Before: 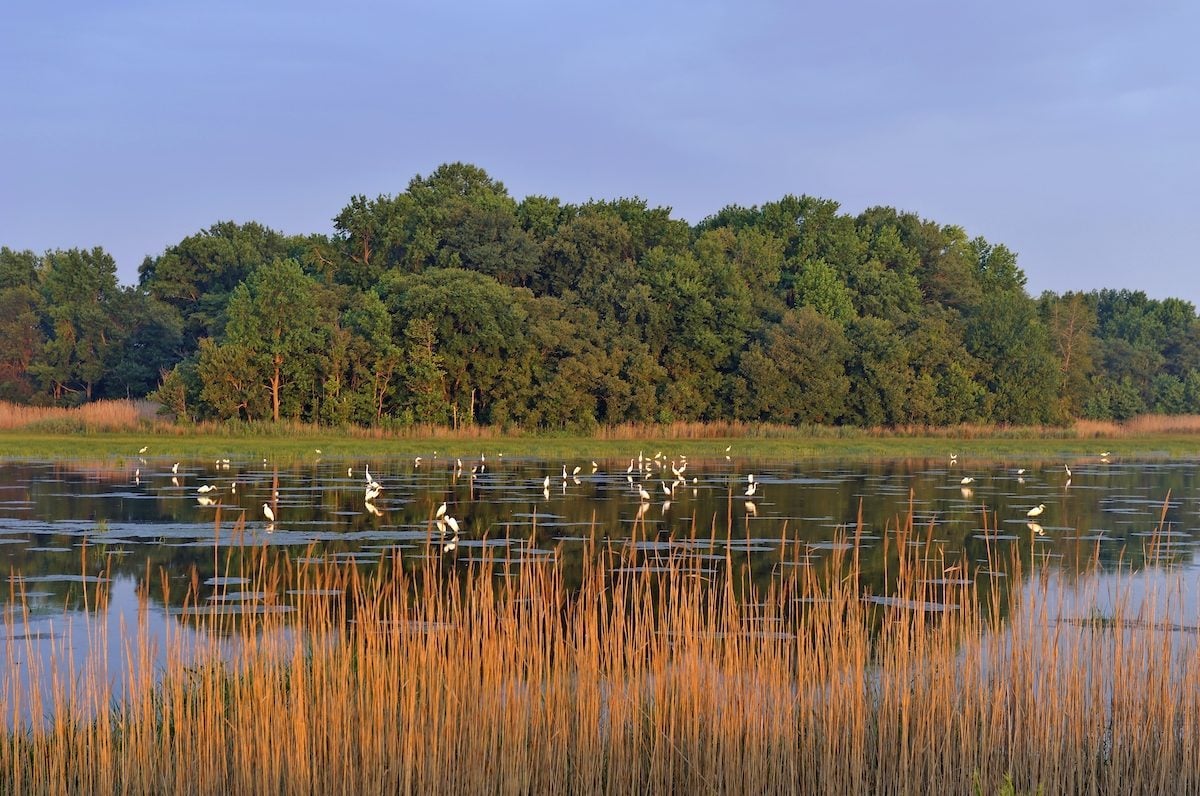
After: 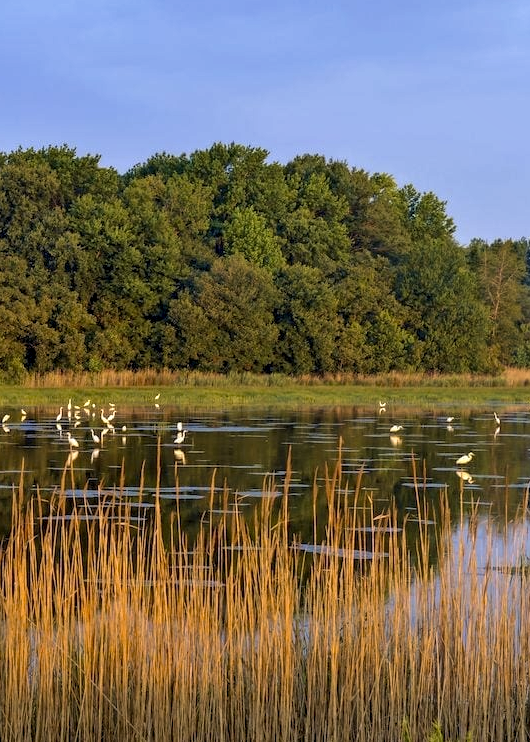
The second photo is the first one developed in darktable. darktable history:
crop: left 47.628%, top 6.643%, right 7.874%
color contrast: green-magenta contrast 0.85, blue-yellow contrast 1.25, unbound 0
local contrast: detail 142%
base curve: curves: ch0 [(0, 0) (0.472, 0.455) (1, 1)], preserve colors none
velvia: on, module defaults
